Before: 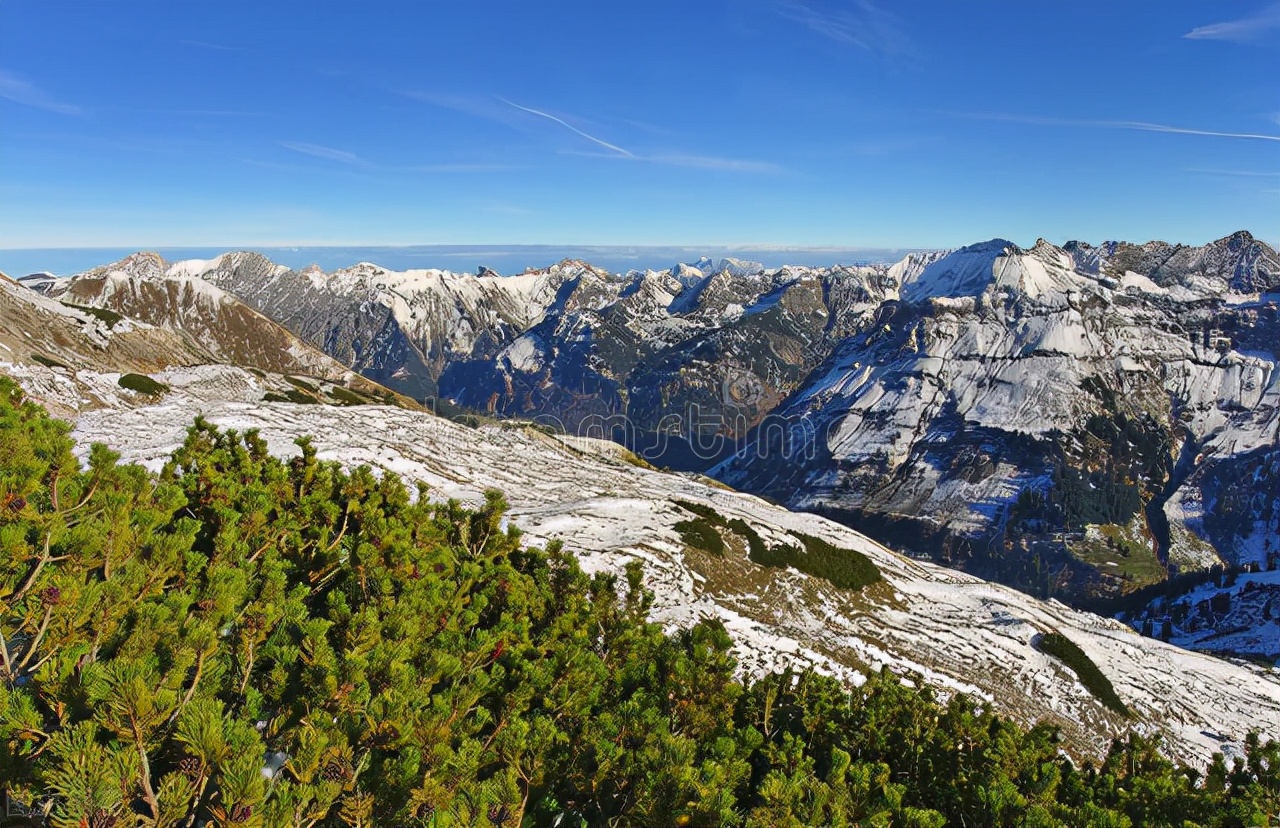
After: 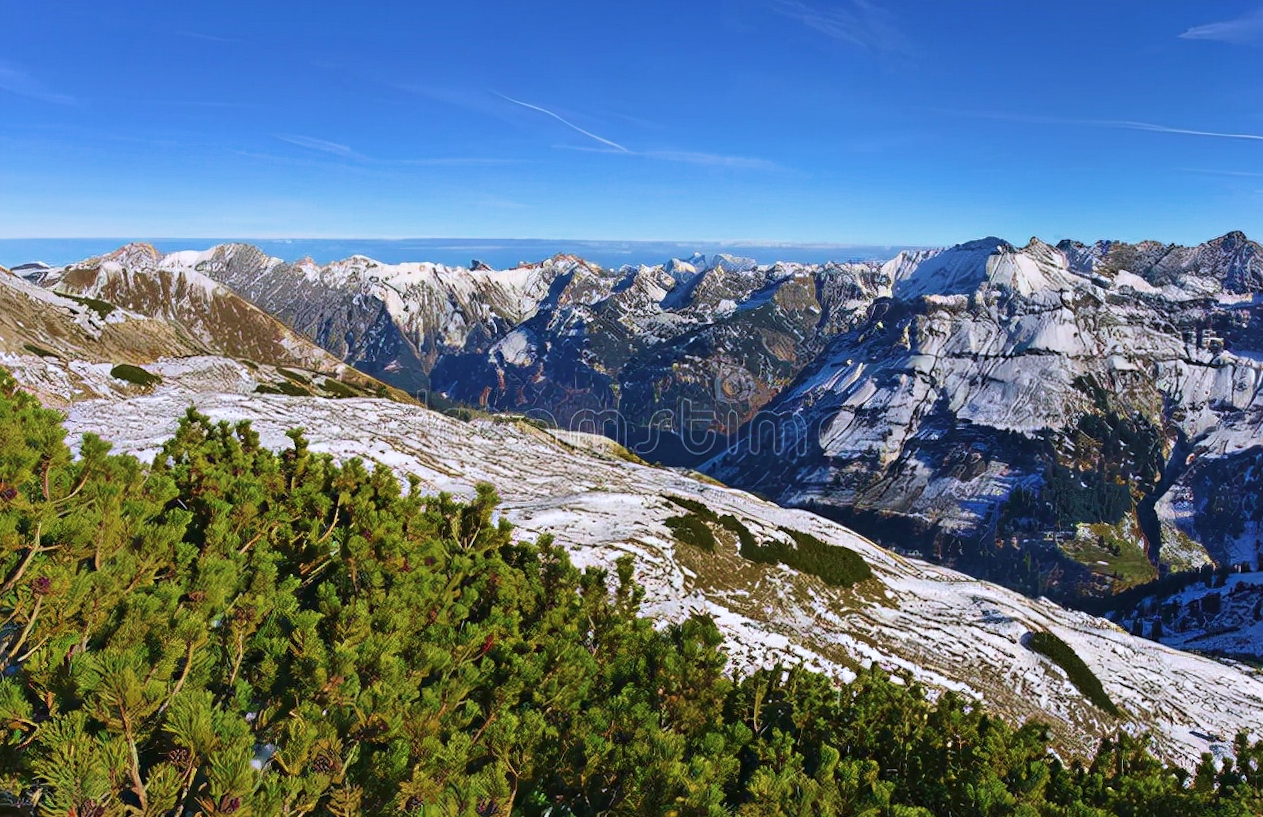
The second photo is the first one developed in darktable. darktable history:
velvia: strength 45%
levels: mode automatic, gray 50.8%
crop and rotate: angle -0.5°
color calibration: illuminant as shot in camera, x 0.358, y 0.373, temperature 4628.91 K
